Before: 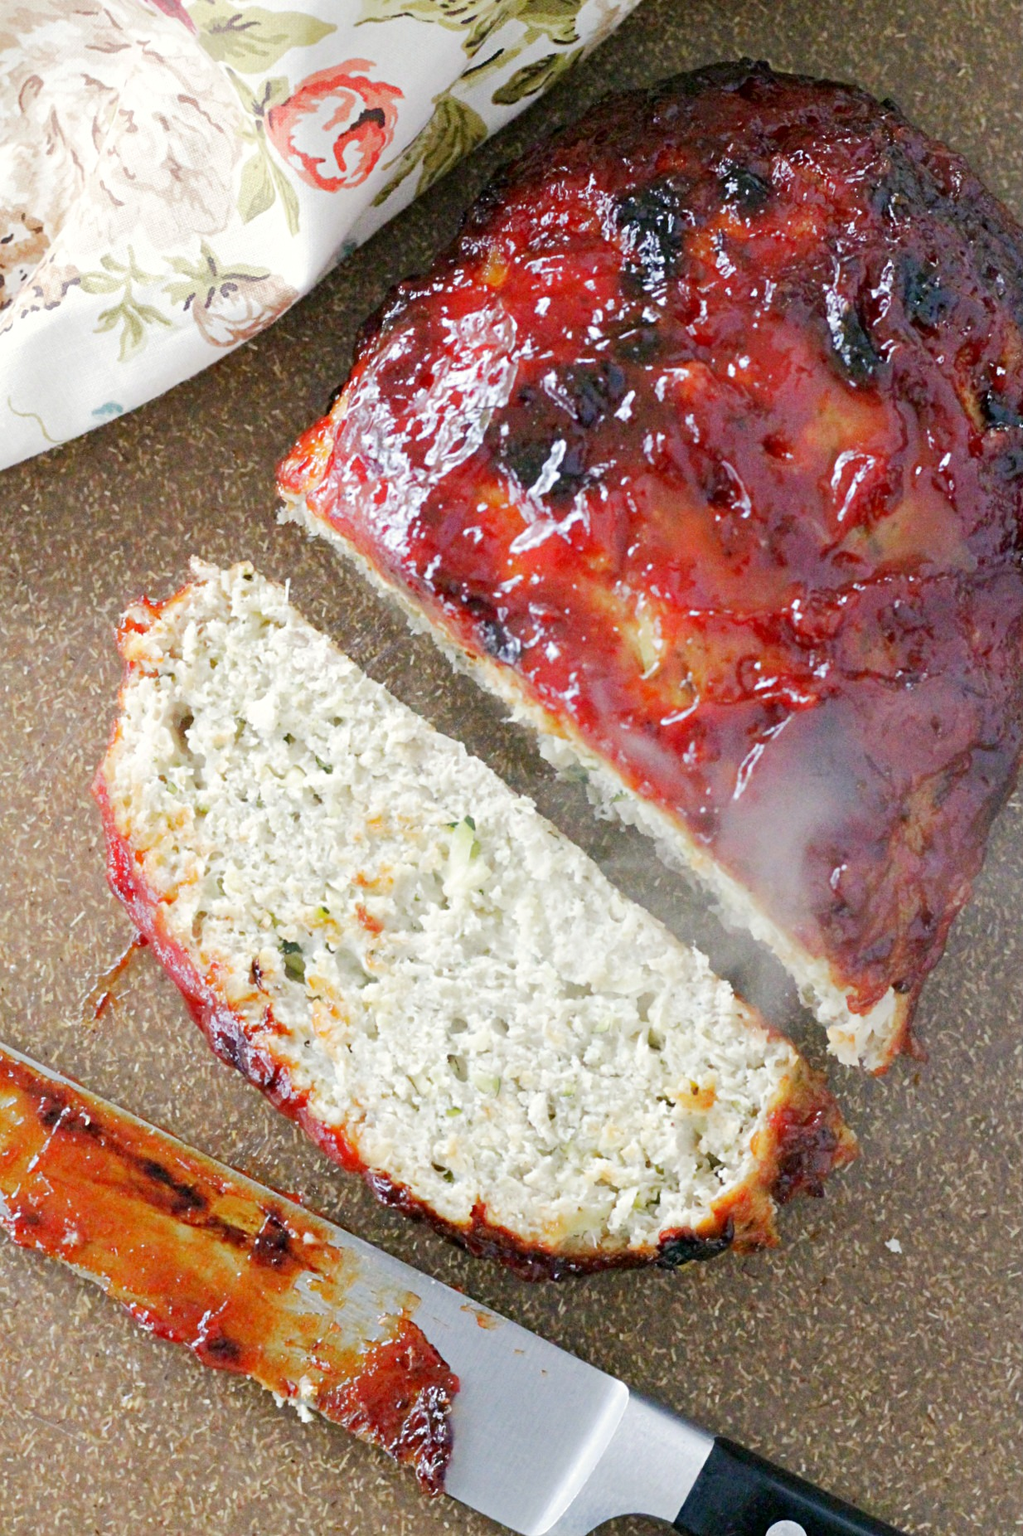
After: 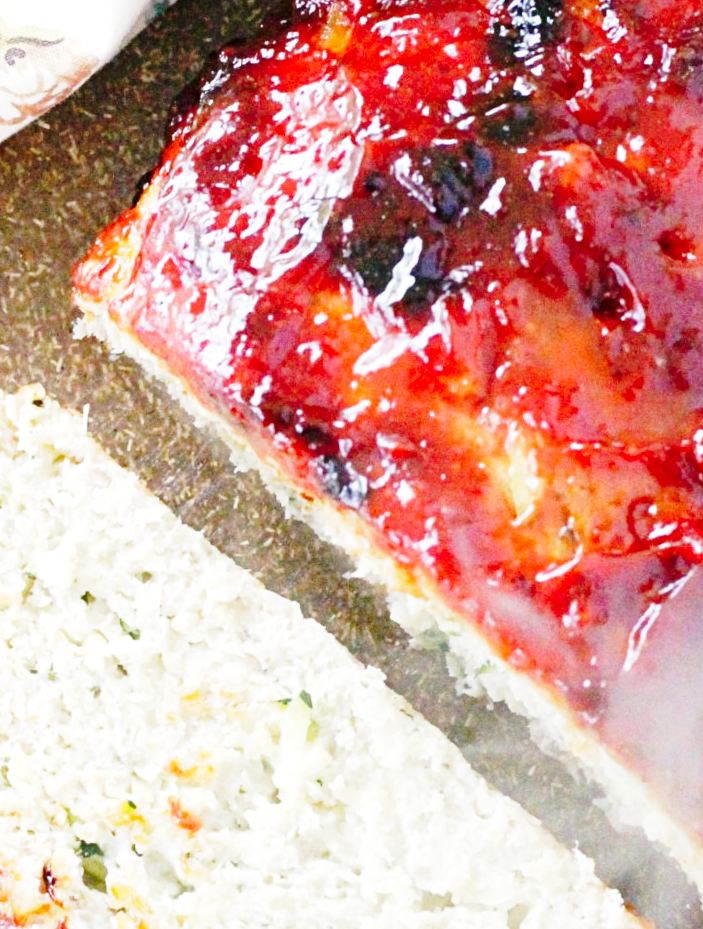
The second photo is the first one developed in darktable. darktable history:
crop: left 21.156%, top 15.821%, right 21.799%, bottom 34.003%
base curve: curves: ch0 [(0, 0) (0.036, 0.037) (0.121, 0.228) (0.46, 0.76) (0.859, 0.983) (1, 1)], preserve colors none
